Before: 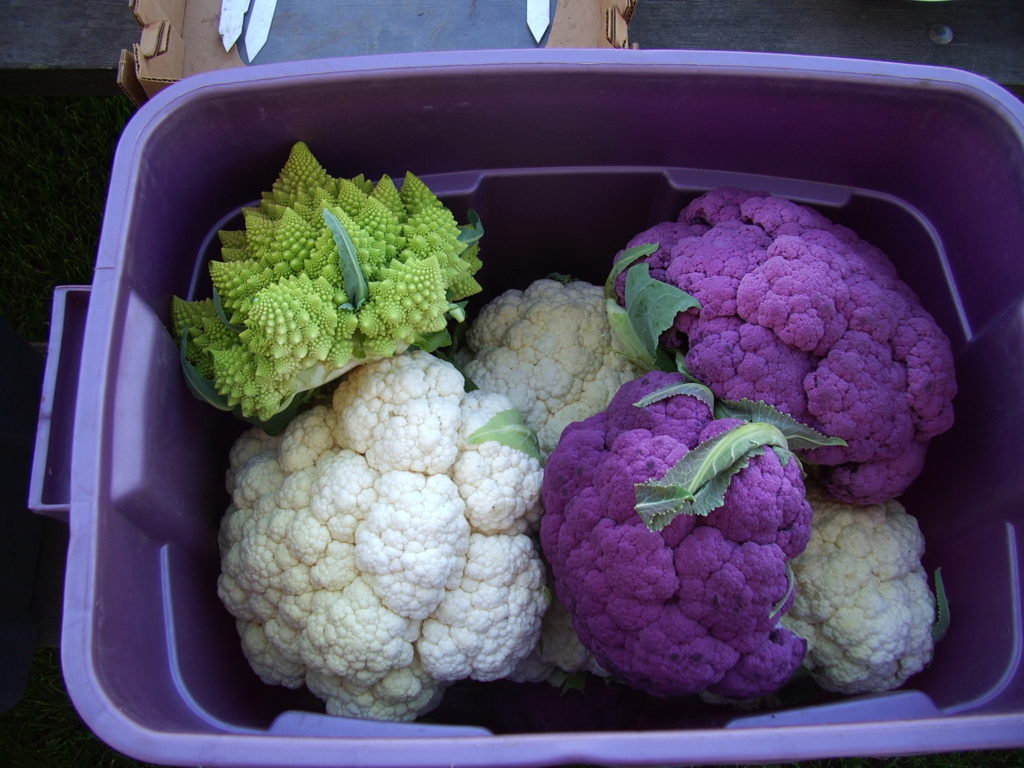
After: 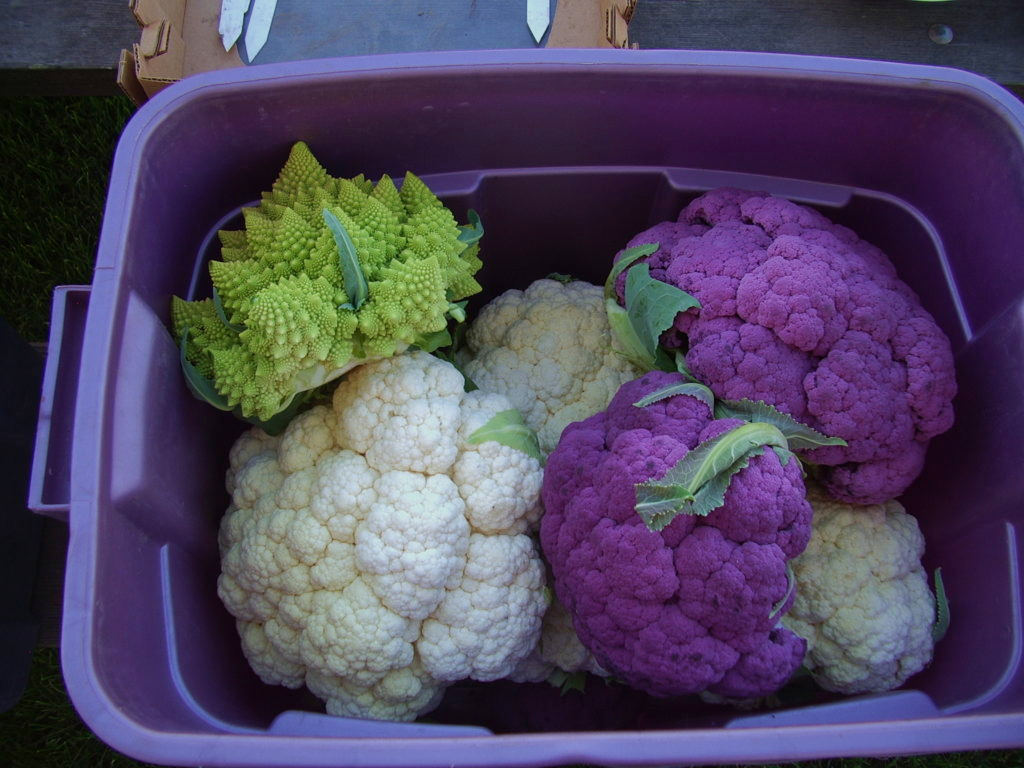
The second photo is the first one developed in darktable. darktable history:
velvia: strength 17%
tone equalizer: -8 EV 0.25 EV, -7 EV 0.417 EV, -6 EV 0.417 EV, -5 EV 0.25 EV, -3 EV -0.25 EV, -2 EV -0.417 EV, -1 EV -0.417 EV, +0 EV -0.25 EV, edges refinement/feathering 500, mask exposure compensation -1.57 EV, preserve details guided filter
